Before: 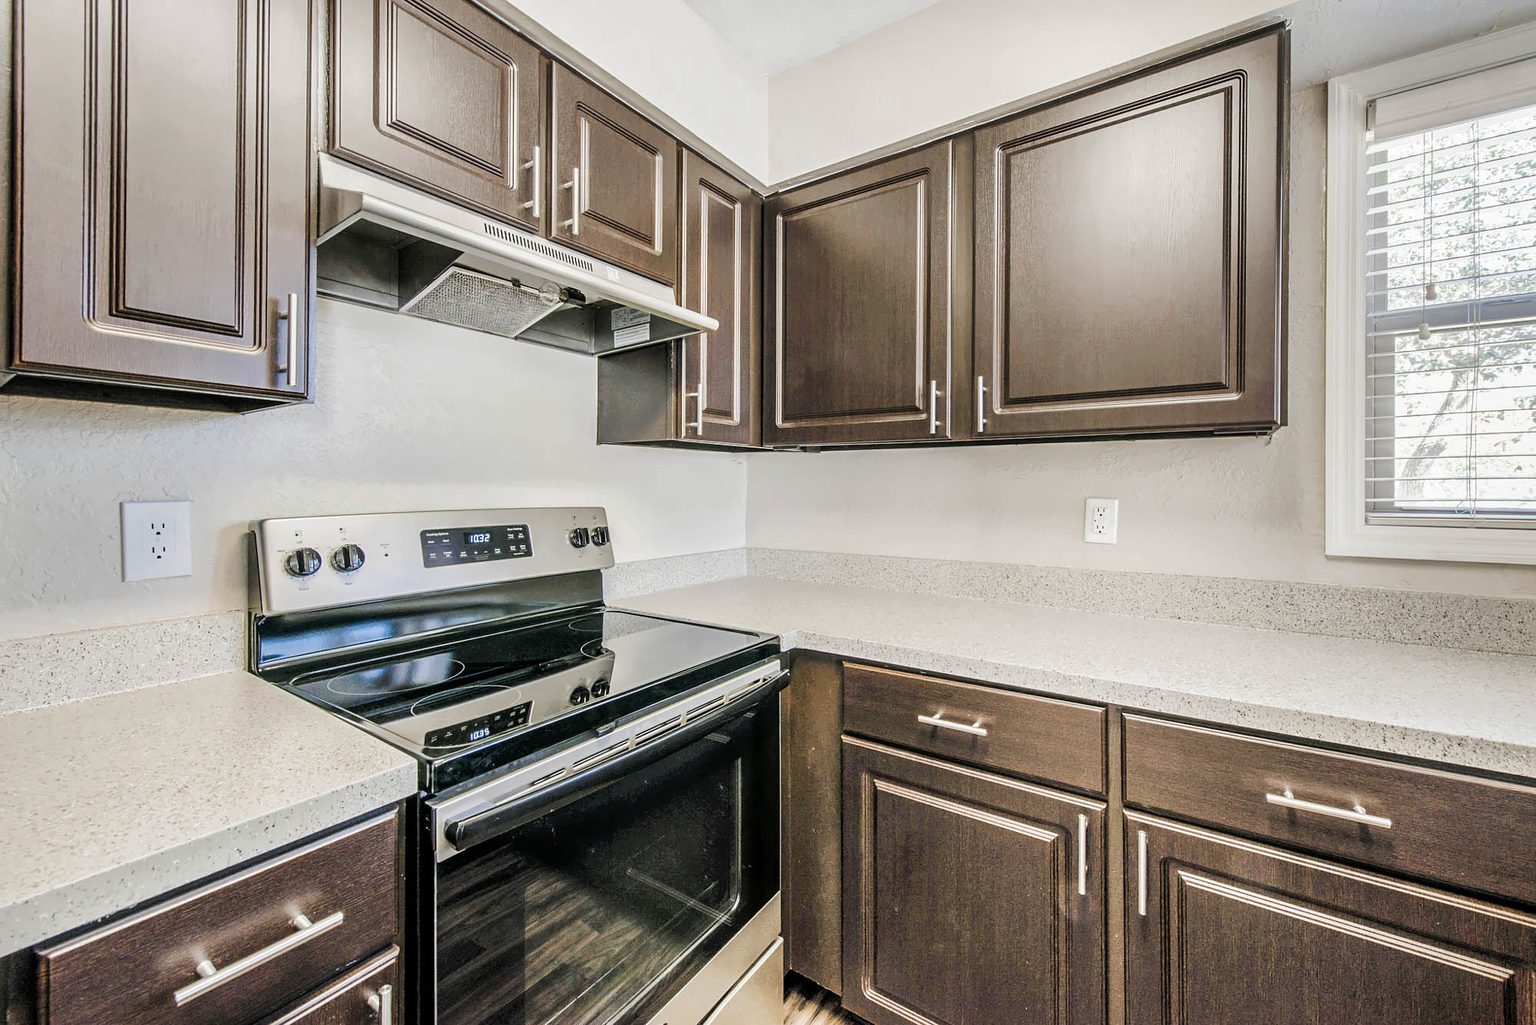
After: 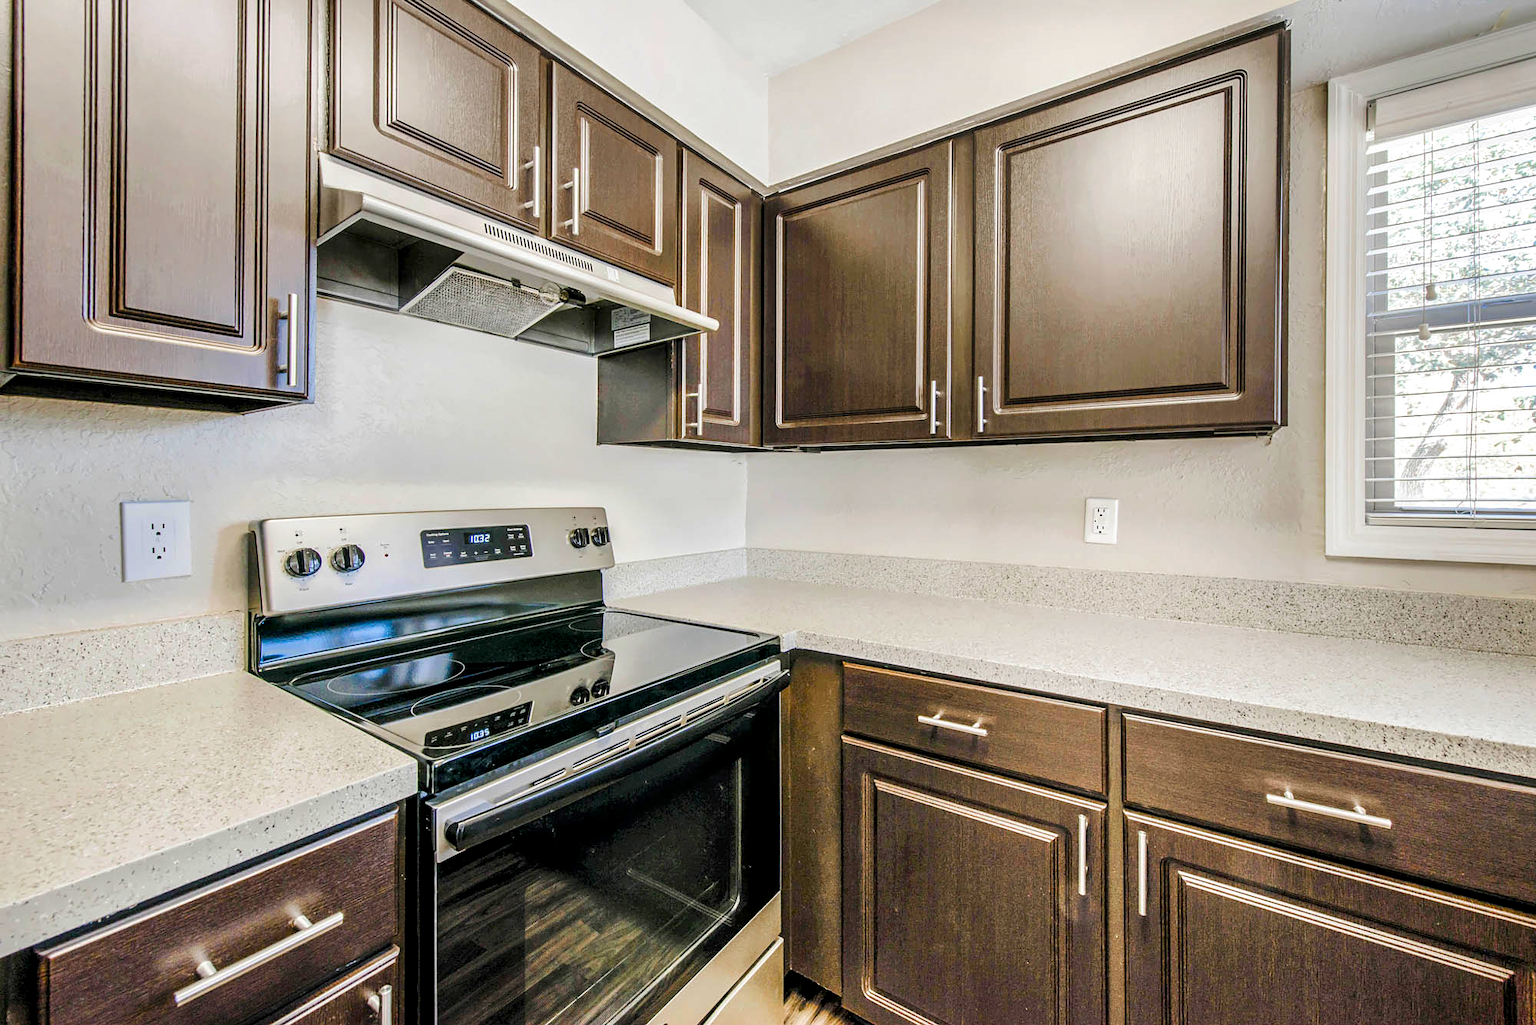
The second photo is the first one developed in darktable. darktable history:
local contrast: highlights 62%, shadows 115%, detail 107%, midtone range 0.527
color balance rgb: linear chroma grading › global chroma 20.028%, perceptual saturation grading › global saturation 19.5%, contrast 5.067%
